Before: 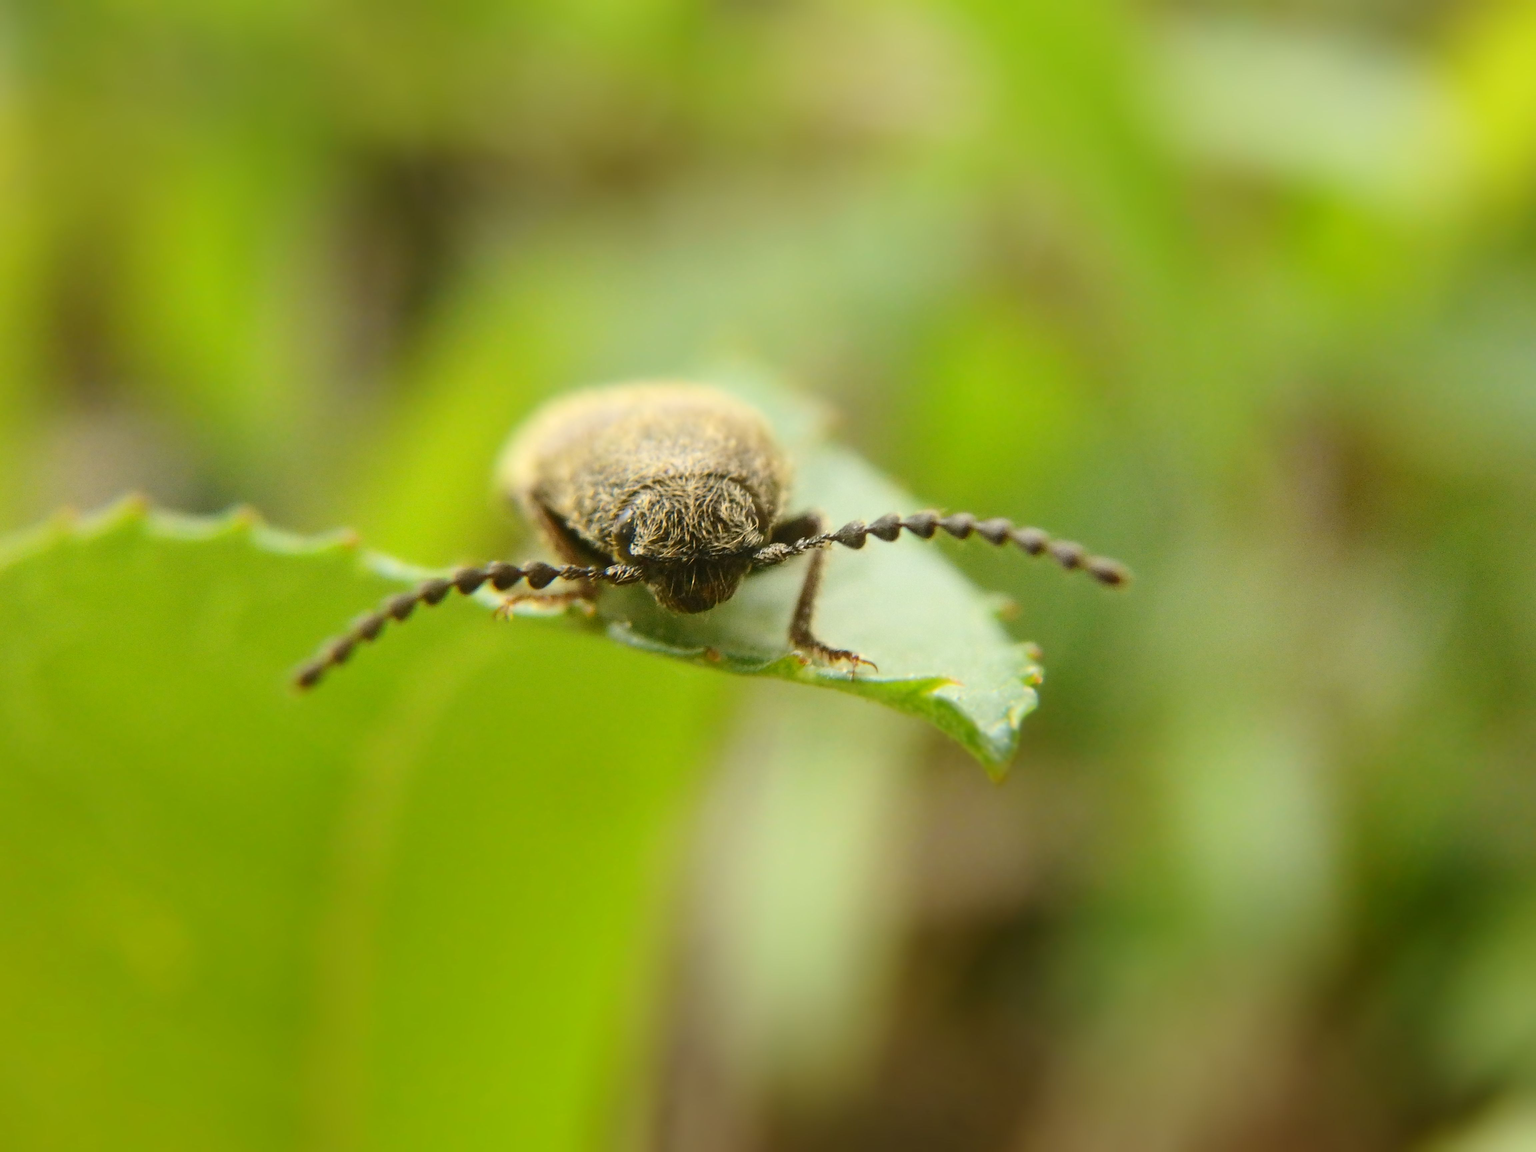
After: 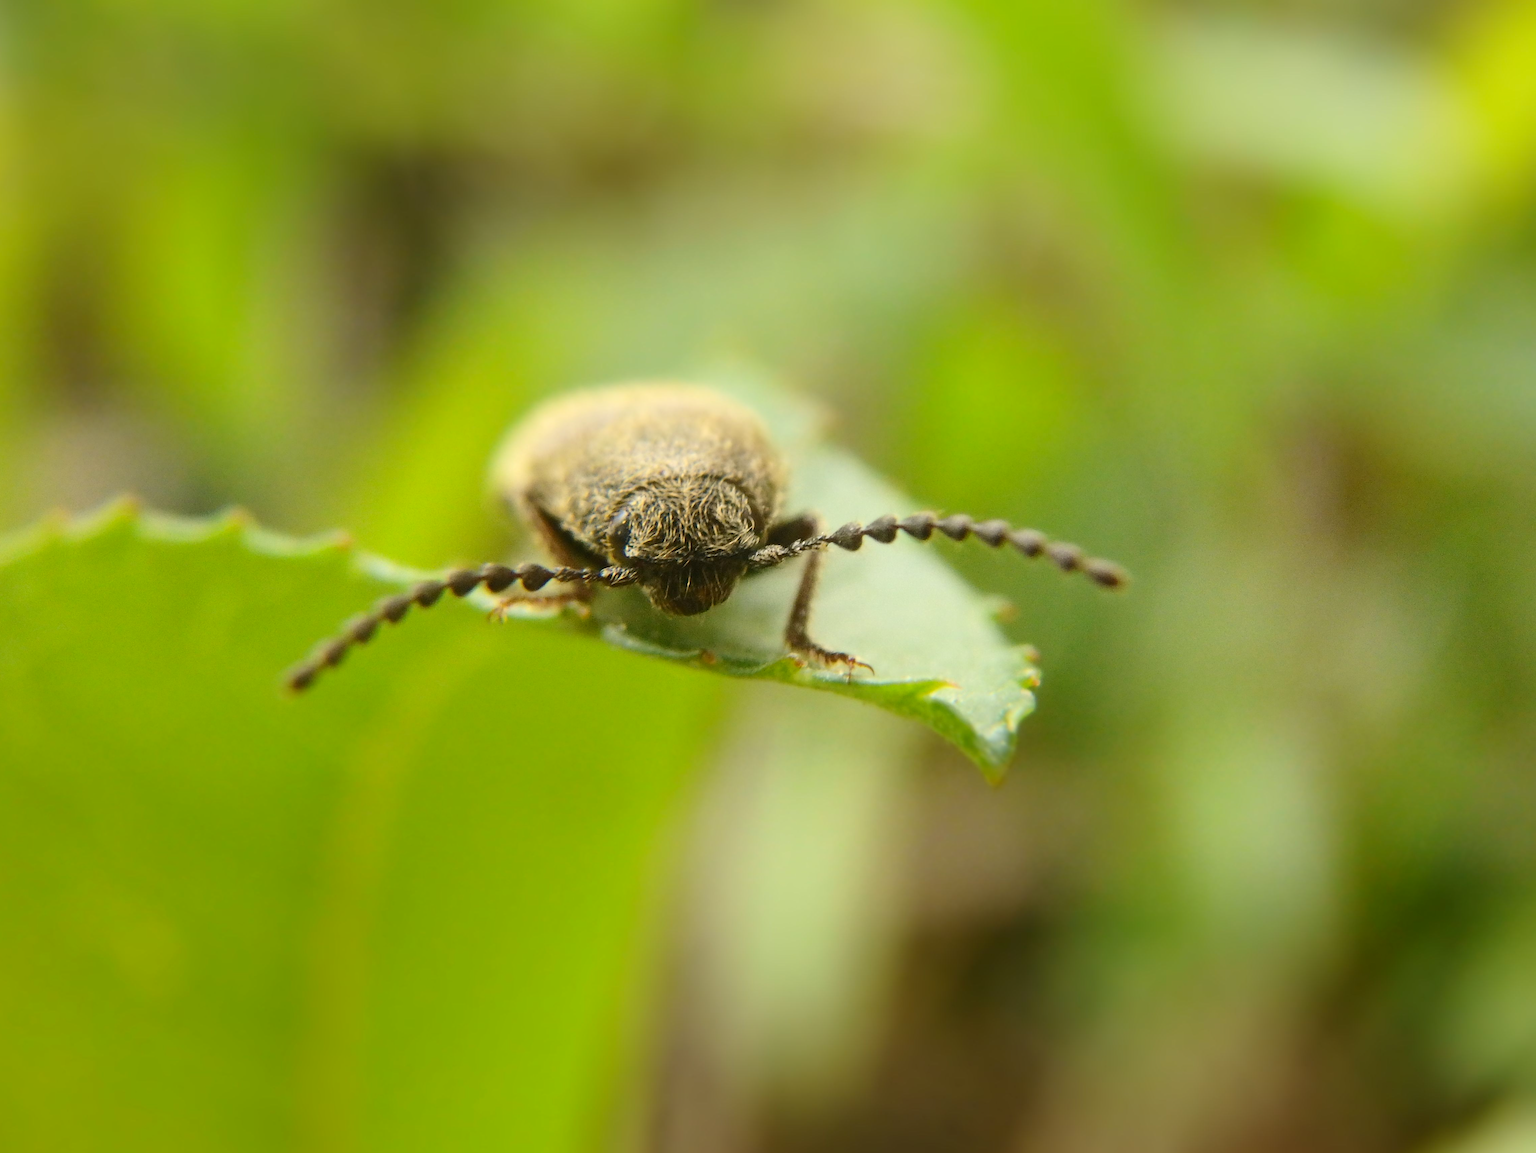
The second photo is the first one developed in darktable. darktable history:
crop and rotate: left 0.614%, top 0.179%, bottom 0.309%
color correction: highlights b* 3
